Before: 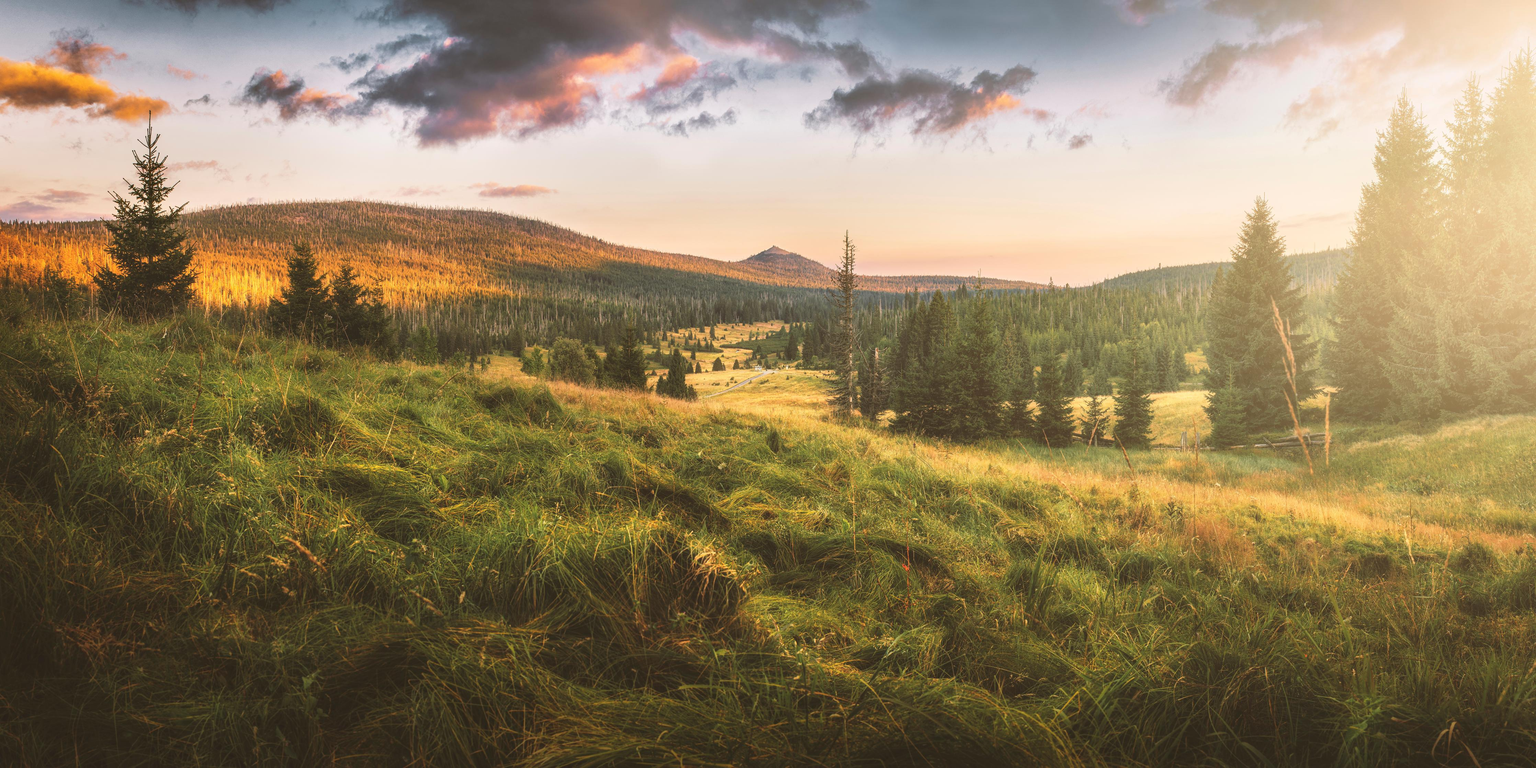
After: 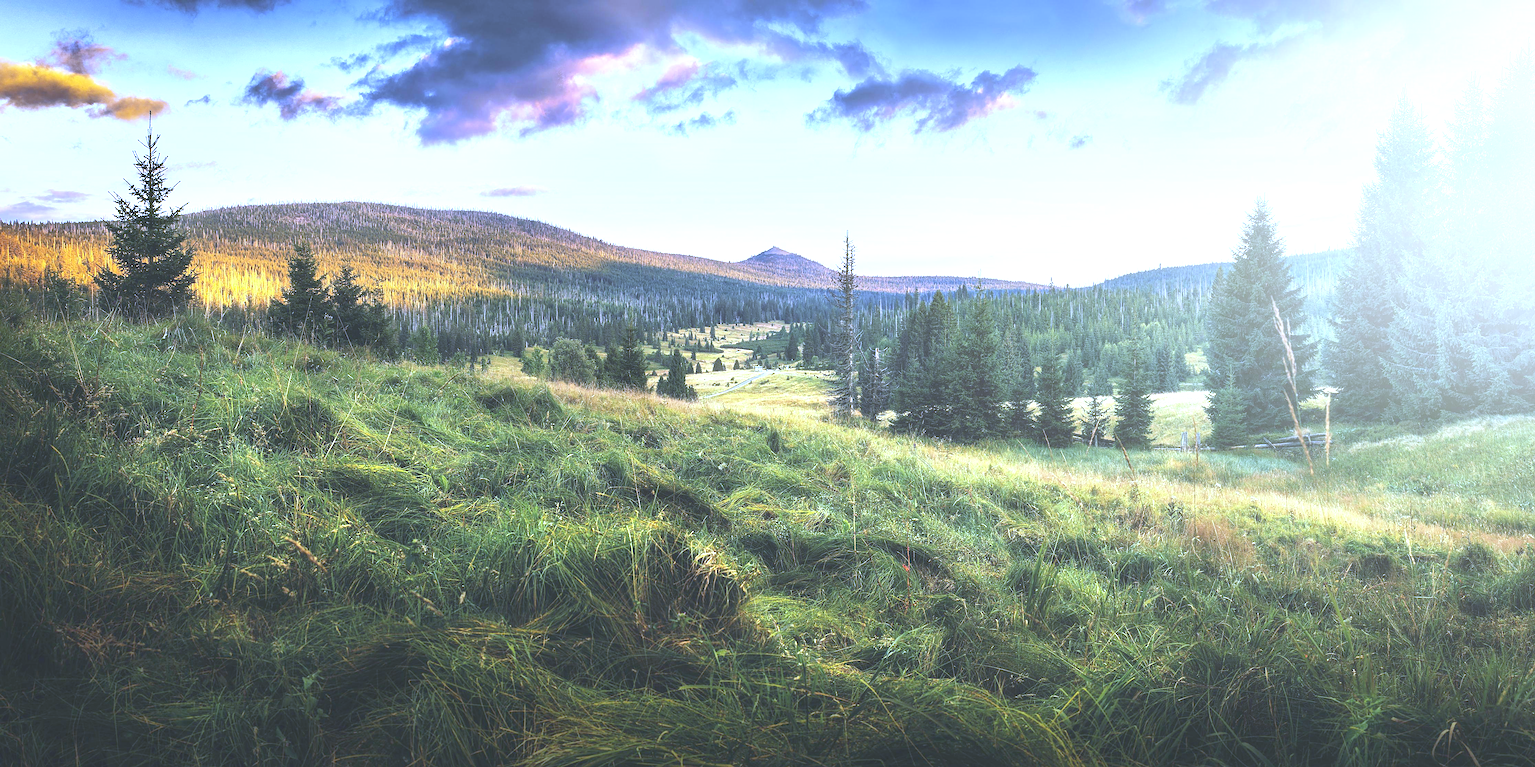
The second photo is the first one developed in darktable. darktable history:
color balance: mode lift, gamma, gain (sRGB), lift [1, 1, 1.022, 1.026]
exposure: black level correction 0, exposure 0.9 EV, compensate highlight preservation false
white balance: red 0.766, blue 1.537
sharpen: on, module defaults
